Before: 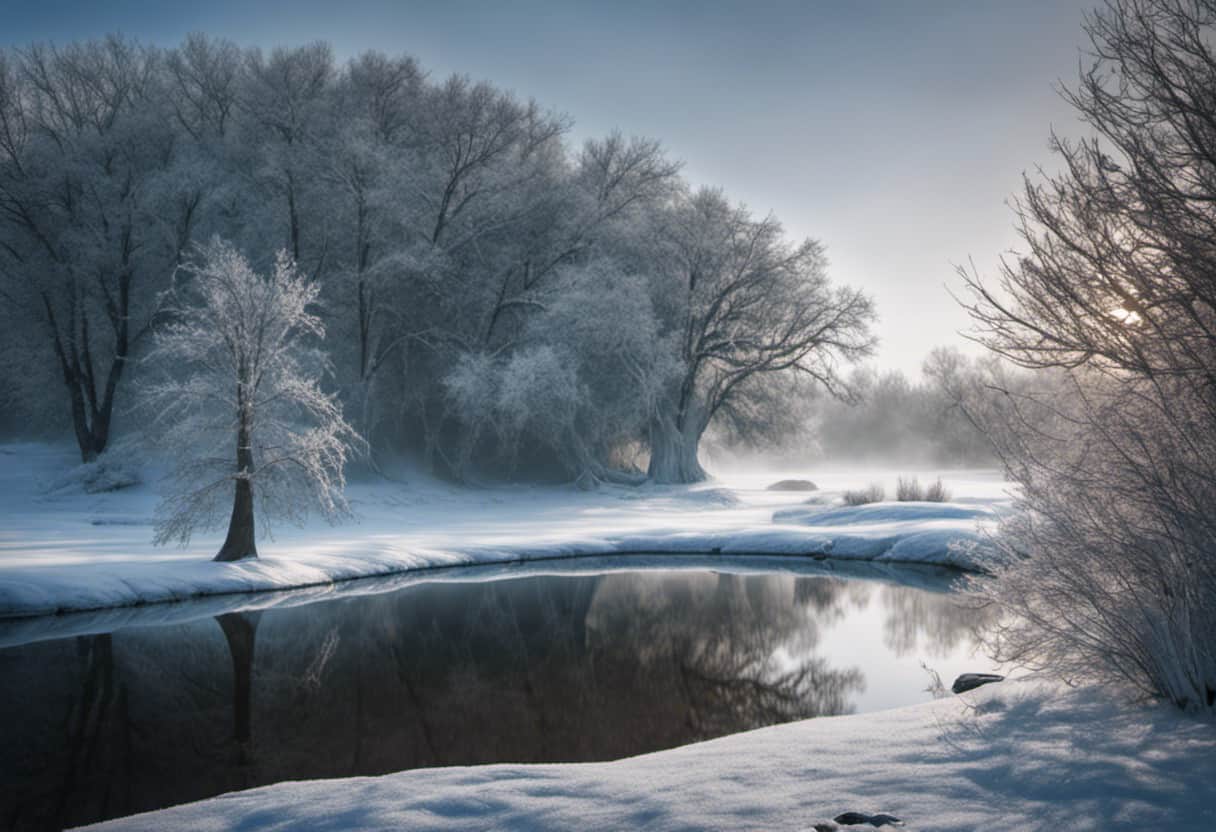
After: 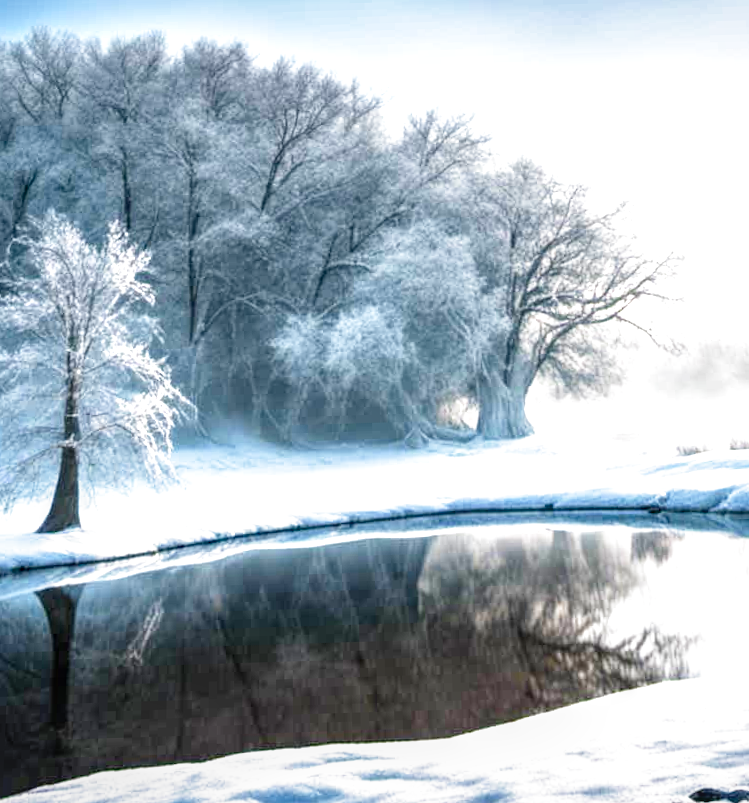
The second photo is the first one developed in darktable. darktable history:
local contrast: detail 130%
exposure: exposure 0.485 EV, compensate highlight preservation false
crop and rotate: left 12.673%, right 20.66%
rotate and perspective: rotation -1.68°, lens shift (vertical) -0.146, crop left 0.049, crop right 0.912, crop top 0.032, crop bottom 0.96
filmic rgb: middle gray luminance 8.8%, black relative exposure -6.3 EV, white relative exposure 2.7 EV, threshold 6 EV, target black luminance 0%, hardness 4.74, latitude 73.47%, contrast 1.332, shadows ↔ highlights balance 10.13%, add noise in highlights 0, preserve chrominance no, color science v3 (2019), use custom middle-gray values true, iterations of high-quality reconstruction 0, contrast in highlights soft, enable highlight reconstruction true
